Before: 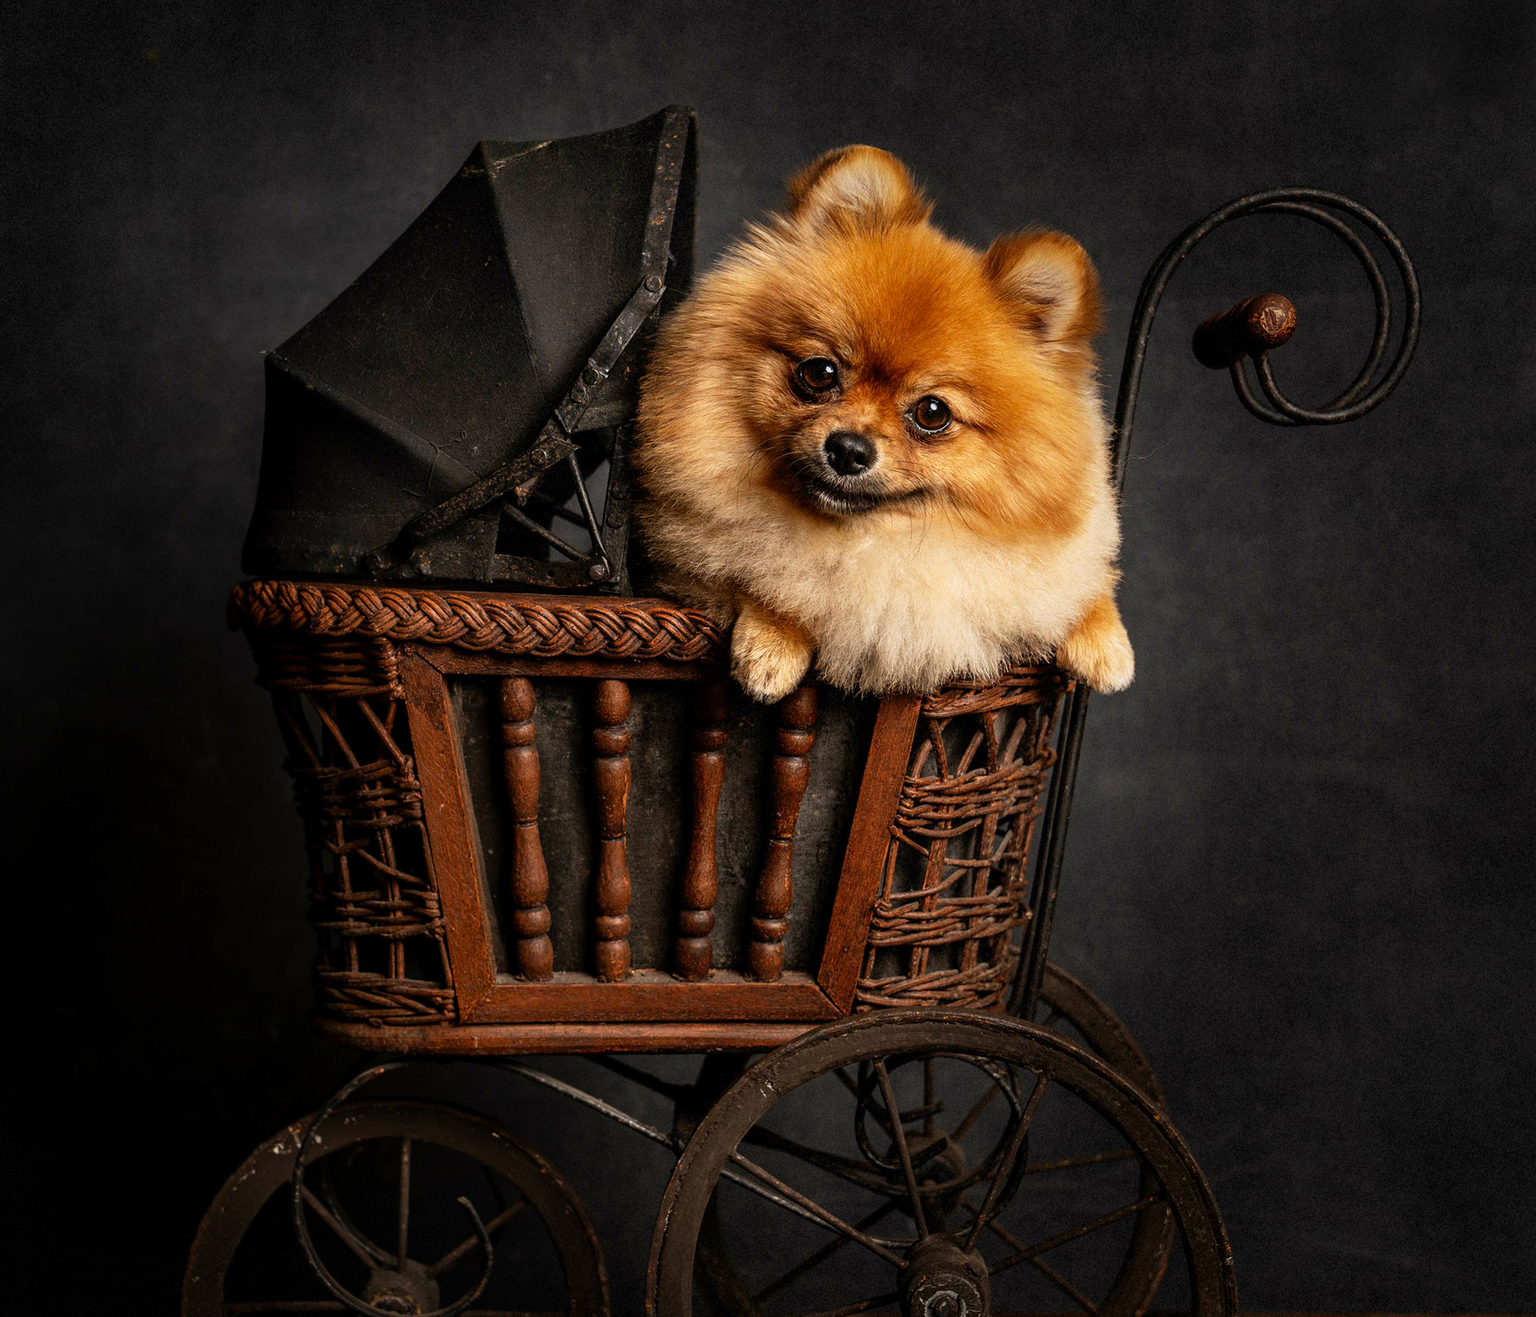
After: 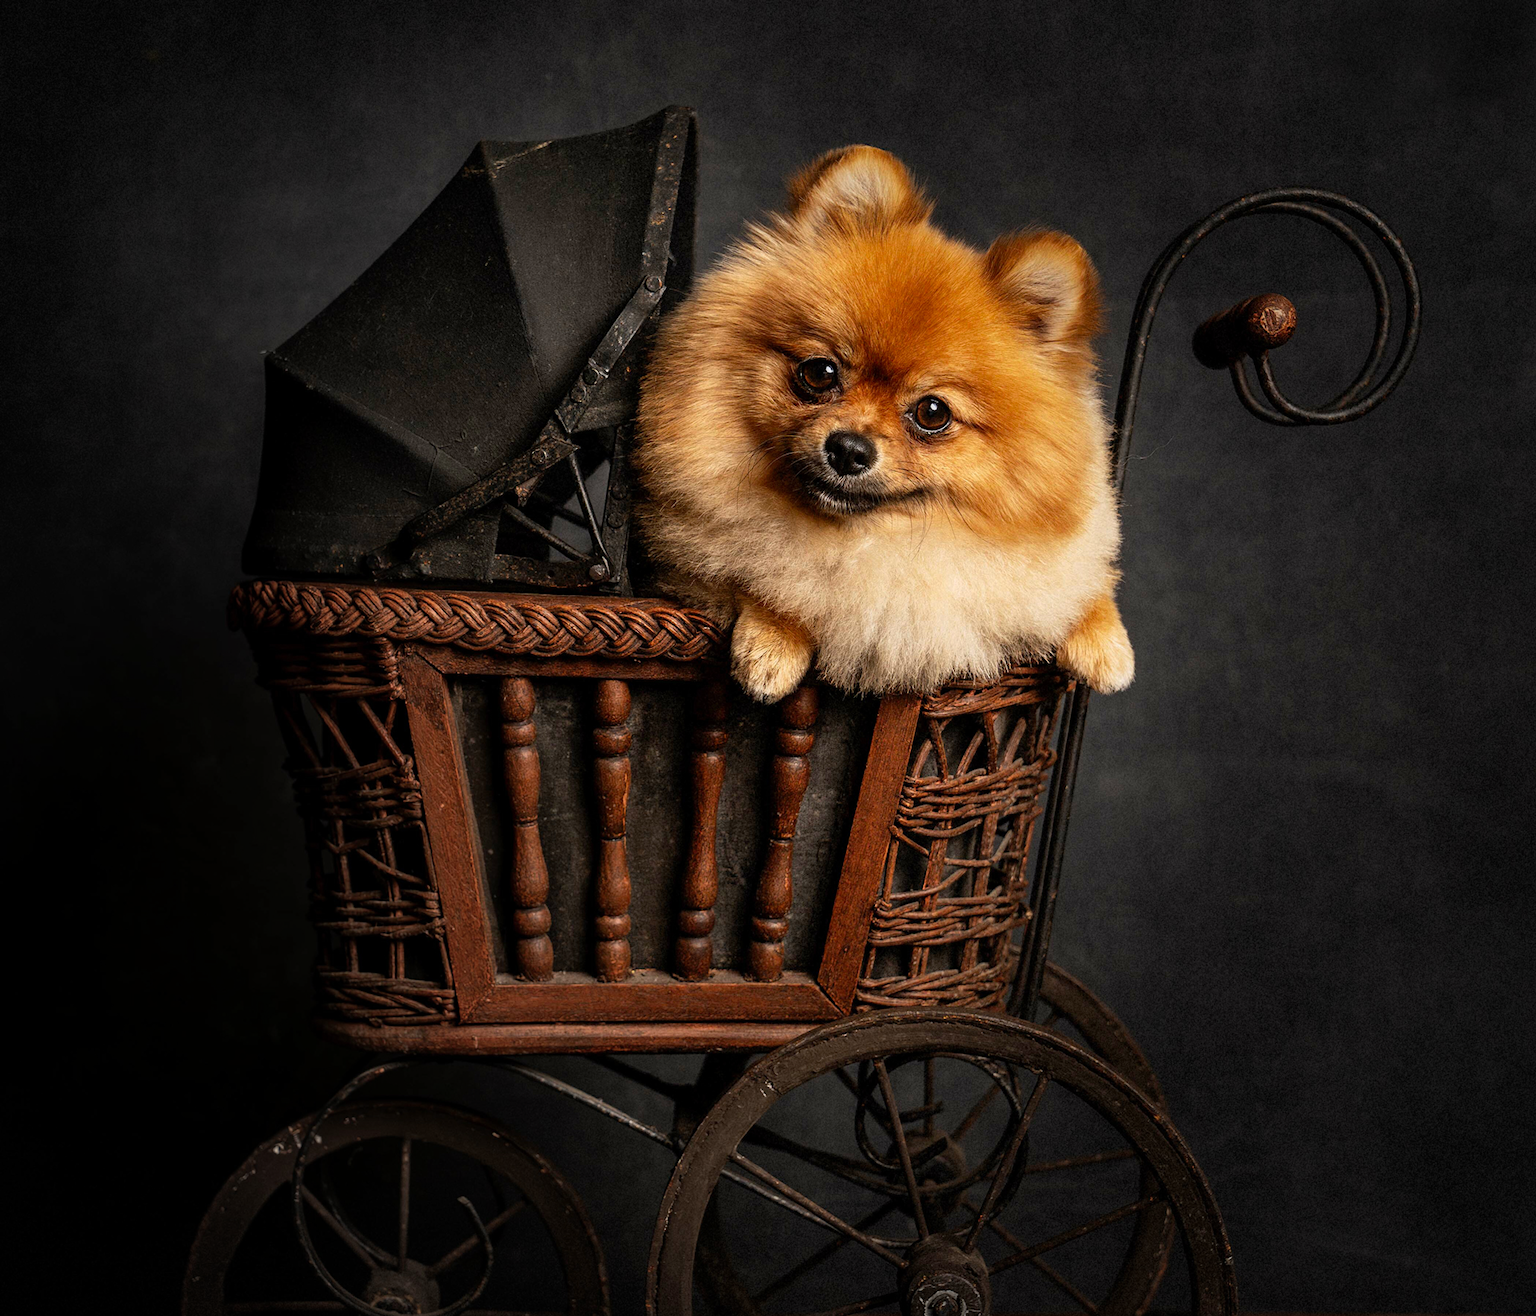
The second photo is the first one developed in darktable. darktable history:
vignetting: fall-off start 72.74%, fall-off radius 108.67%, center (0.218, -0.235), width/height ratio 0.731
